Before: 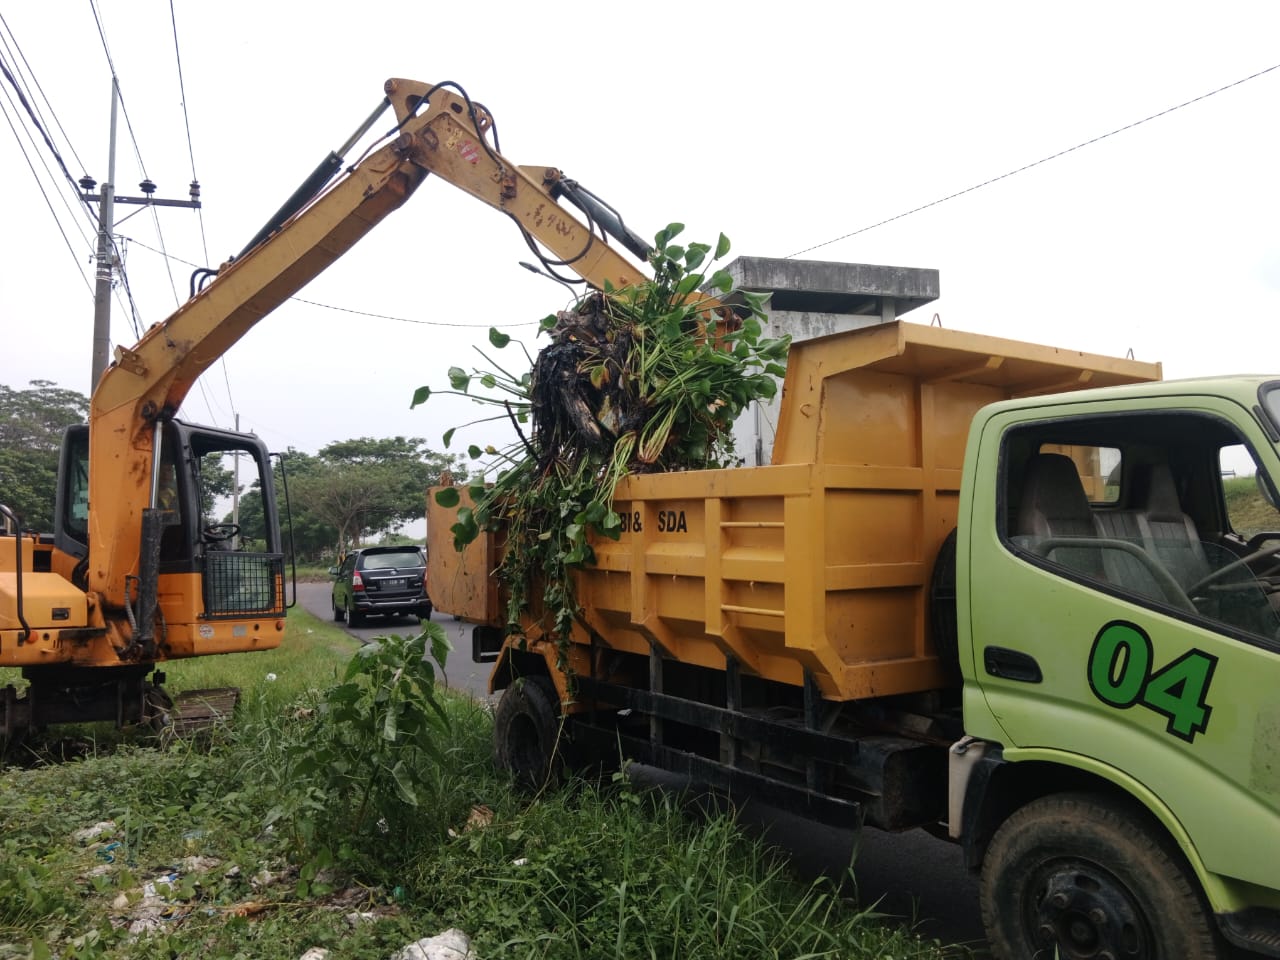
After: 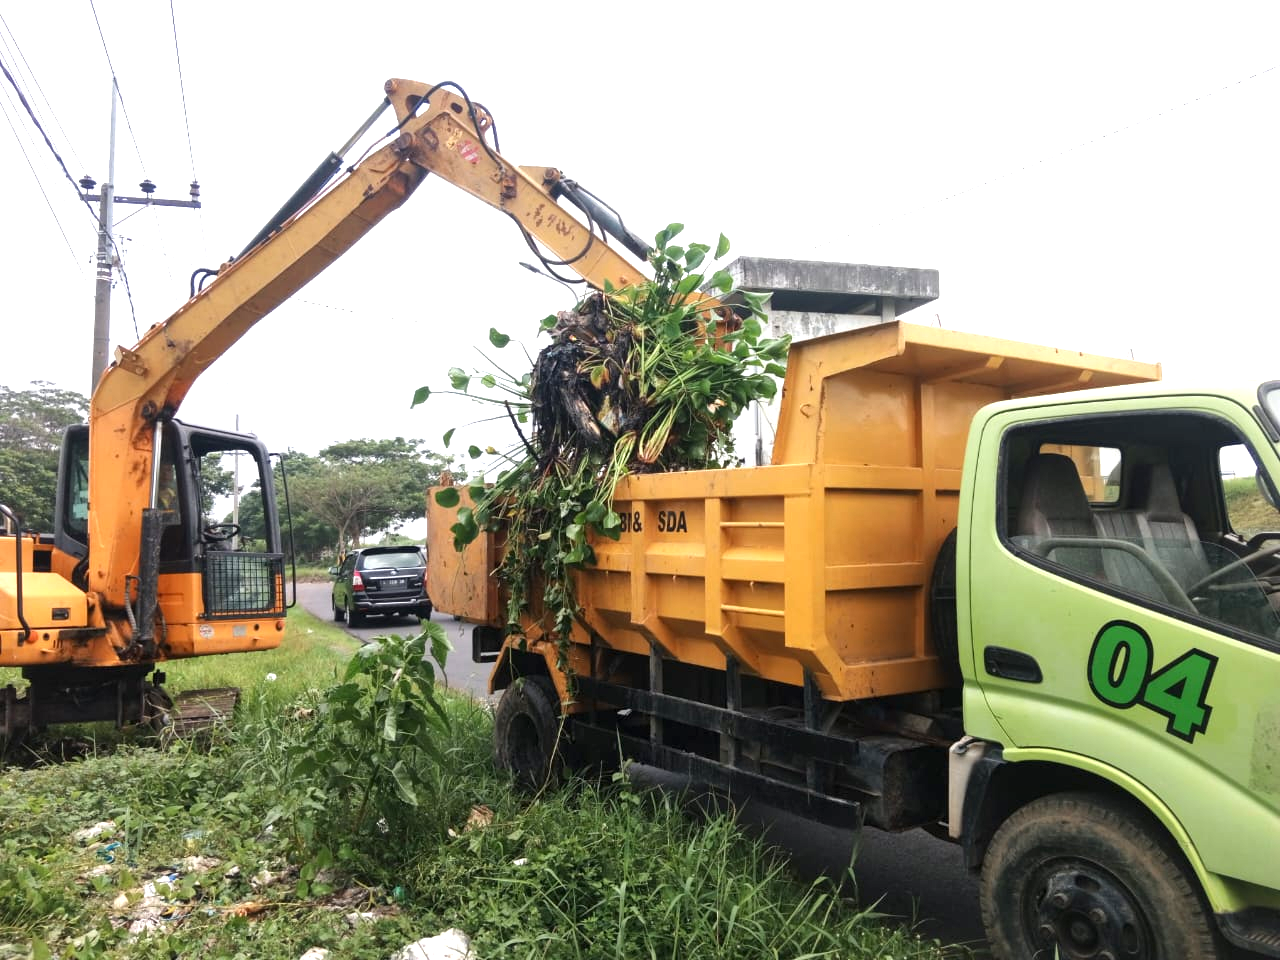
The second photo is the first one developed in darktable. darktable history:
exposure: black level correction 0, exposure 1.105 EV, compensate highlight preservation false
local contrast: mode bilateral grid, contrast 21, coarseness 49, detail 119%, midtone range 0.2
